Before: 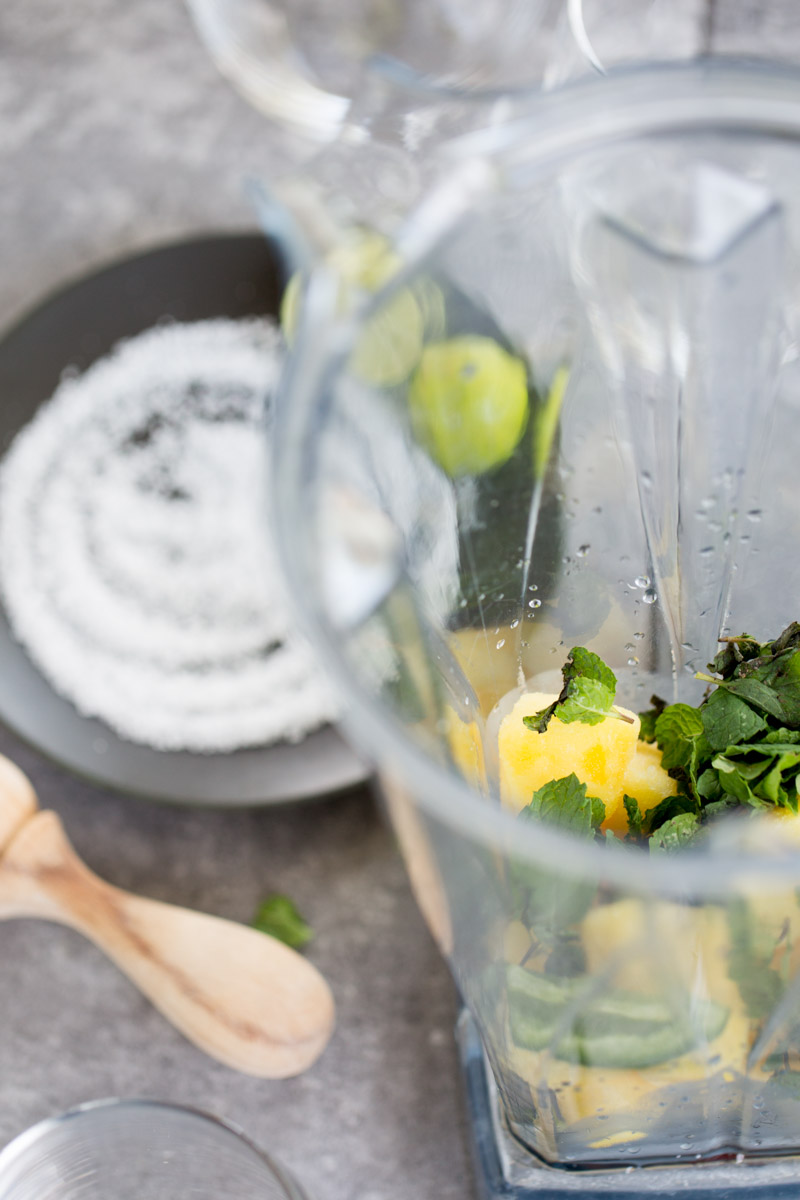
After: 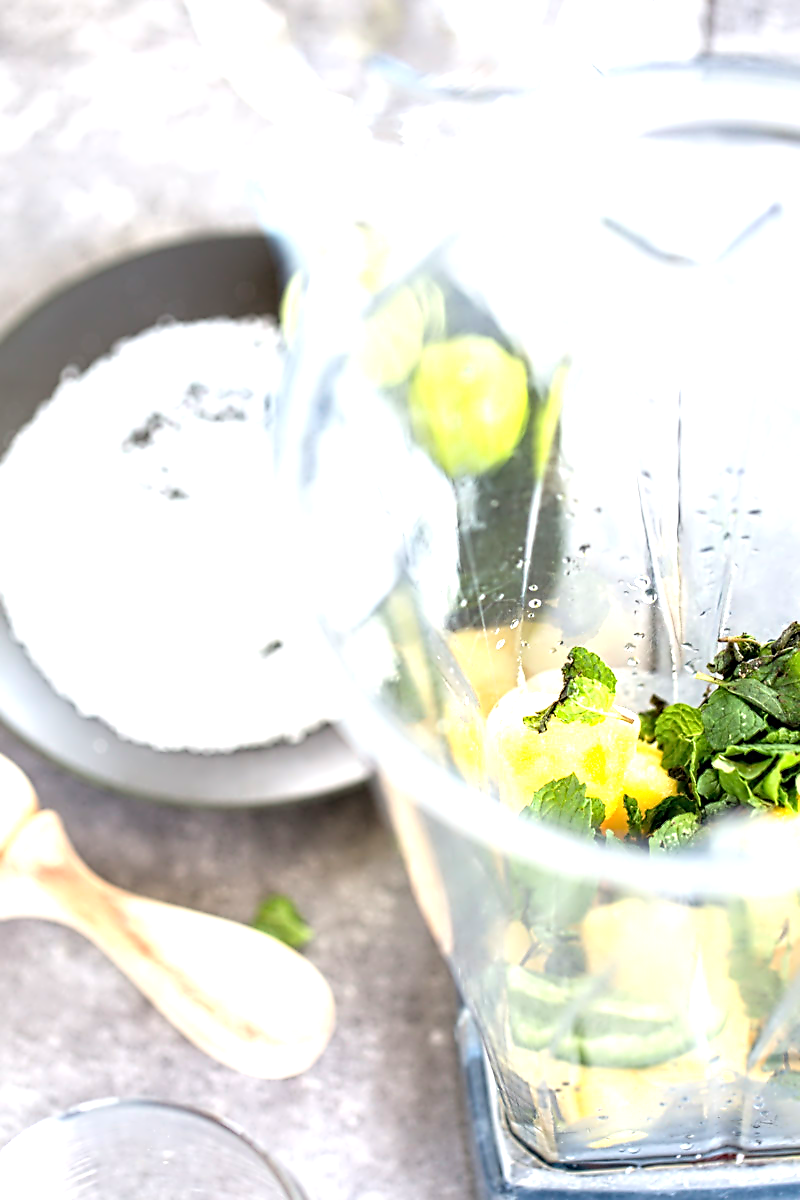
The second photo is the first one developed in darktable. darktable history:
exposure: black level correction 0, exposure 1.2 EV, compensate exposure bias true, compensate highlight preservation false
contrast equalizer: y [[0.5, 0.5, 0.5, 0.515, 0.749, 0.84], [0.5 ×6], [0.5 ×6], [0, 0, 0, 0.001, 0.067, 0.262], [0 ×6]]
